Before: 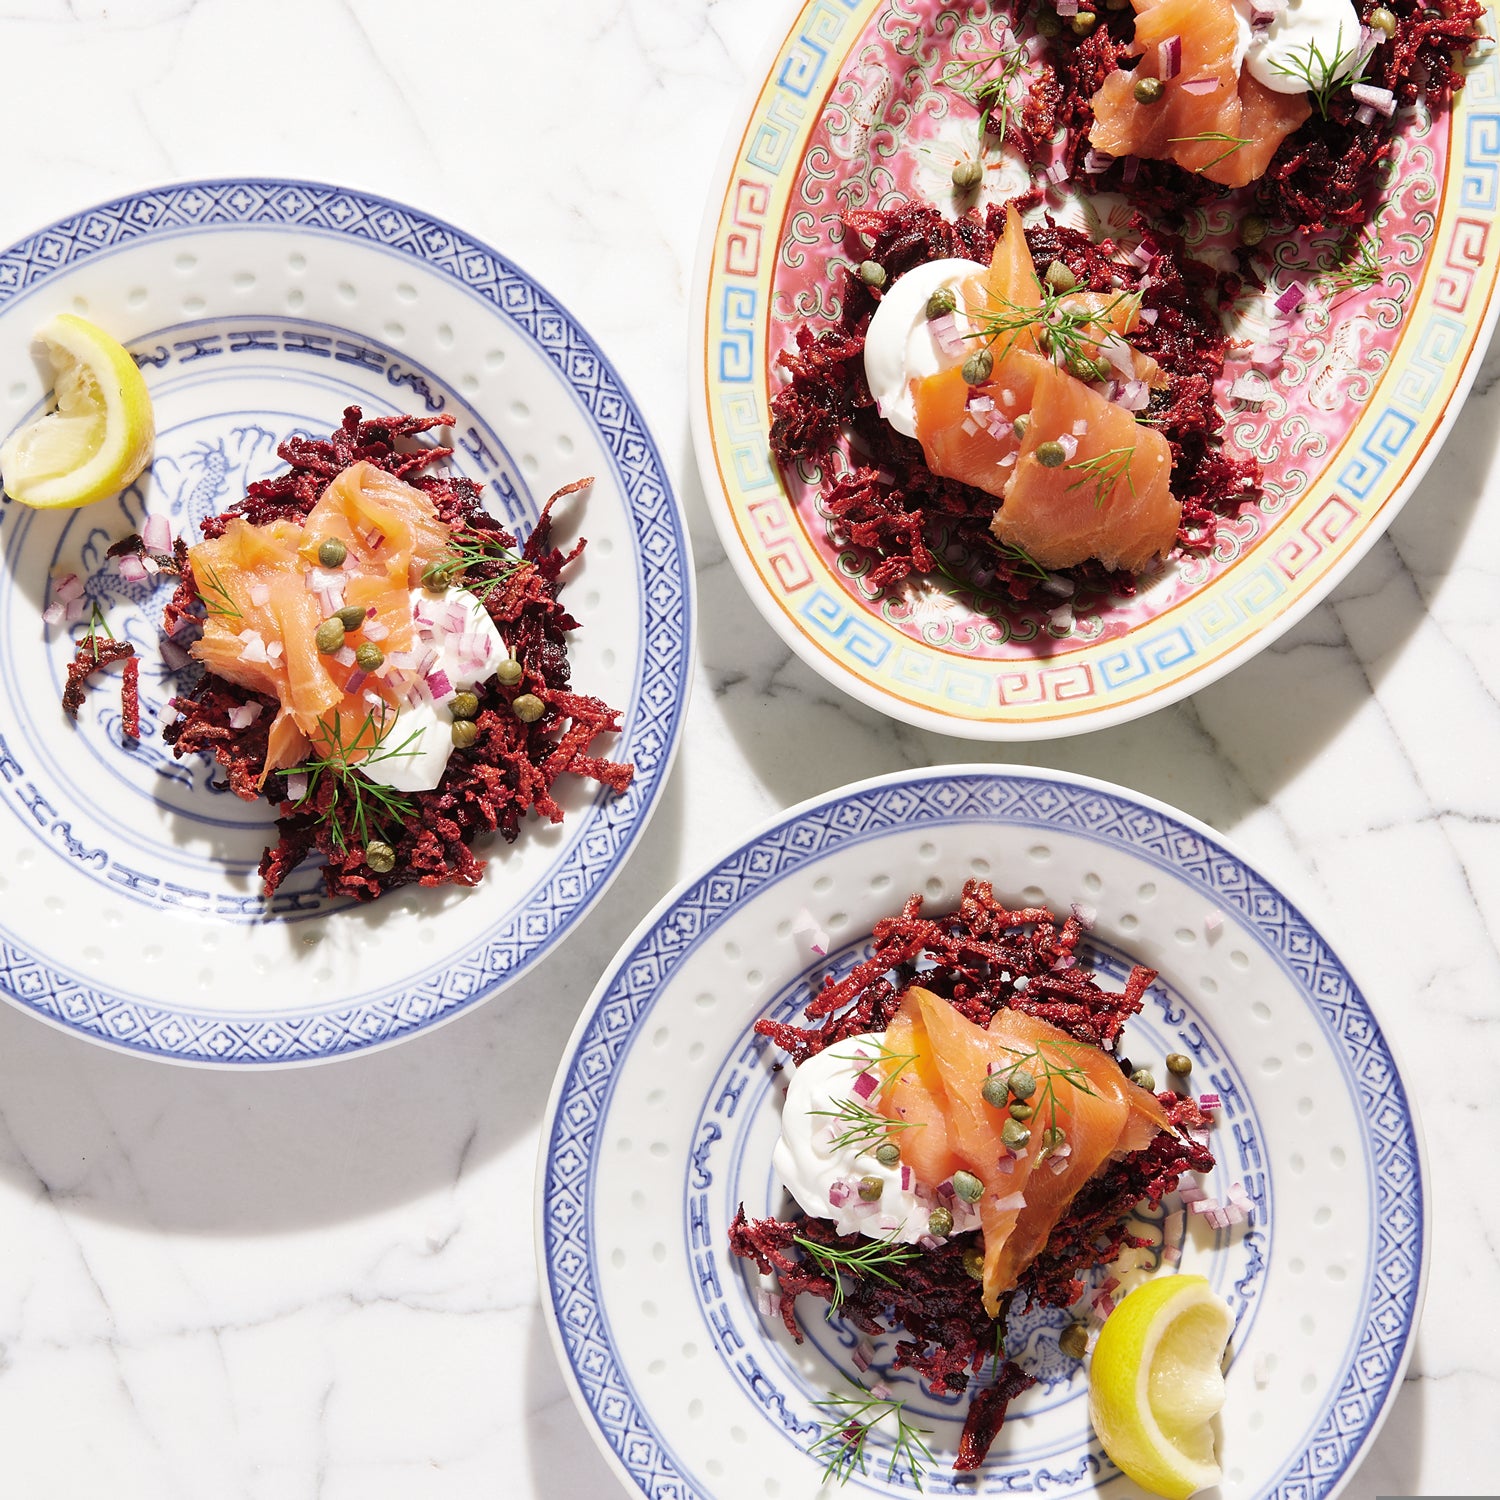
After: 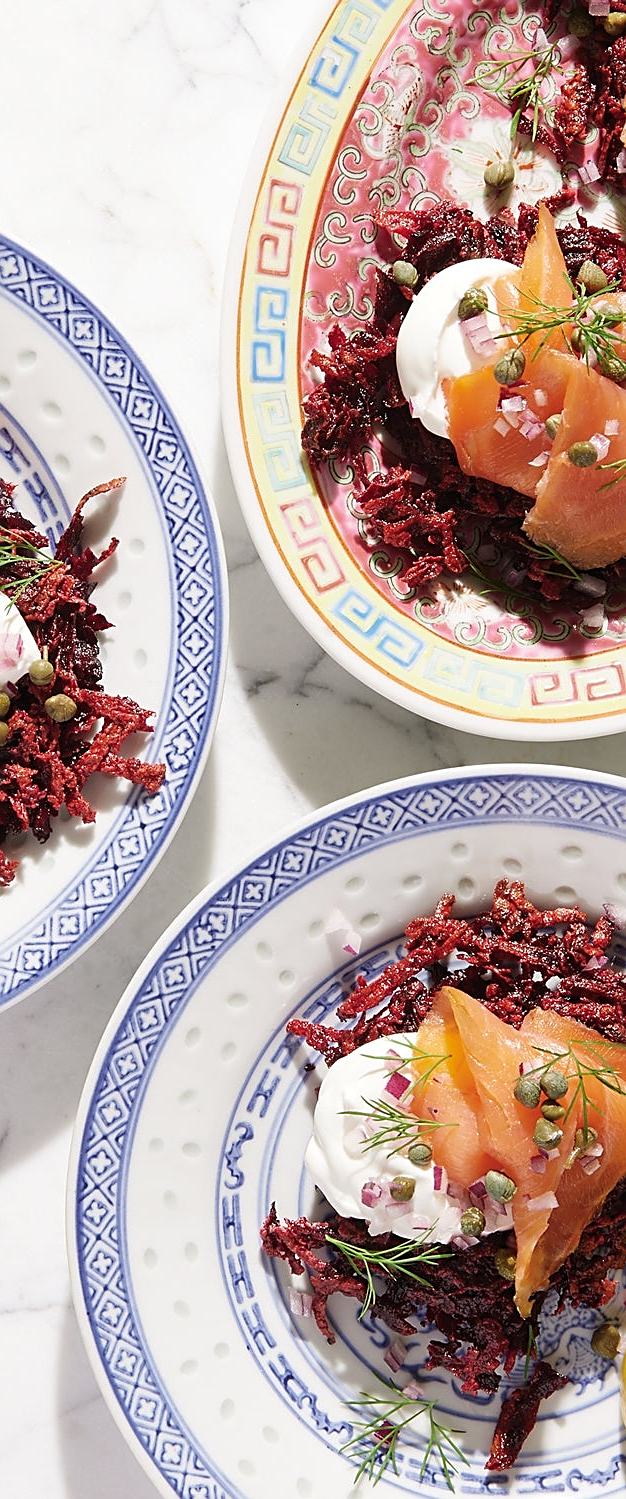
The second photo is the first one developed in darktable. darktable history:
sharpen: on, module defaults
crop: left 31.228%, right 27.022%
